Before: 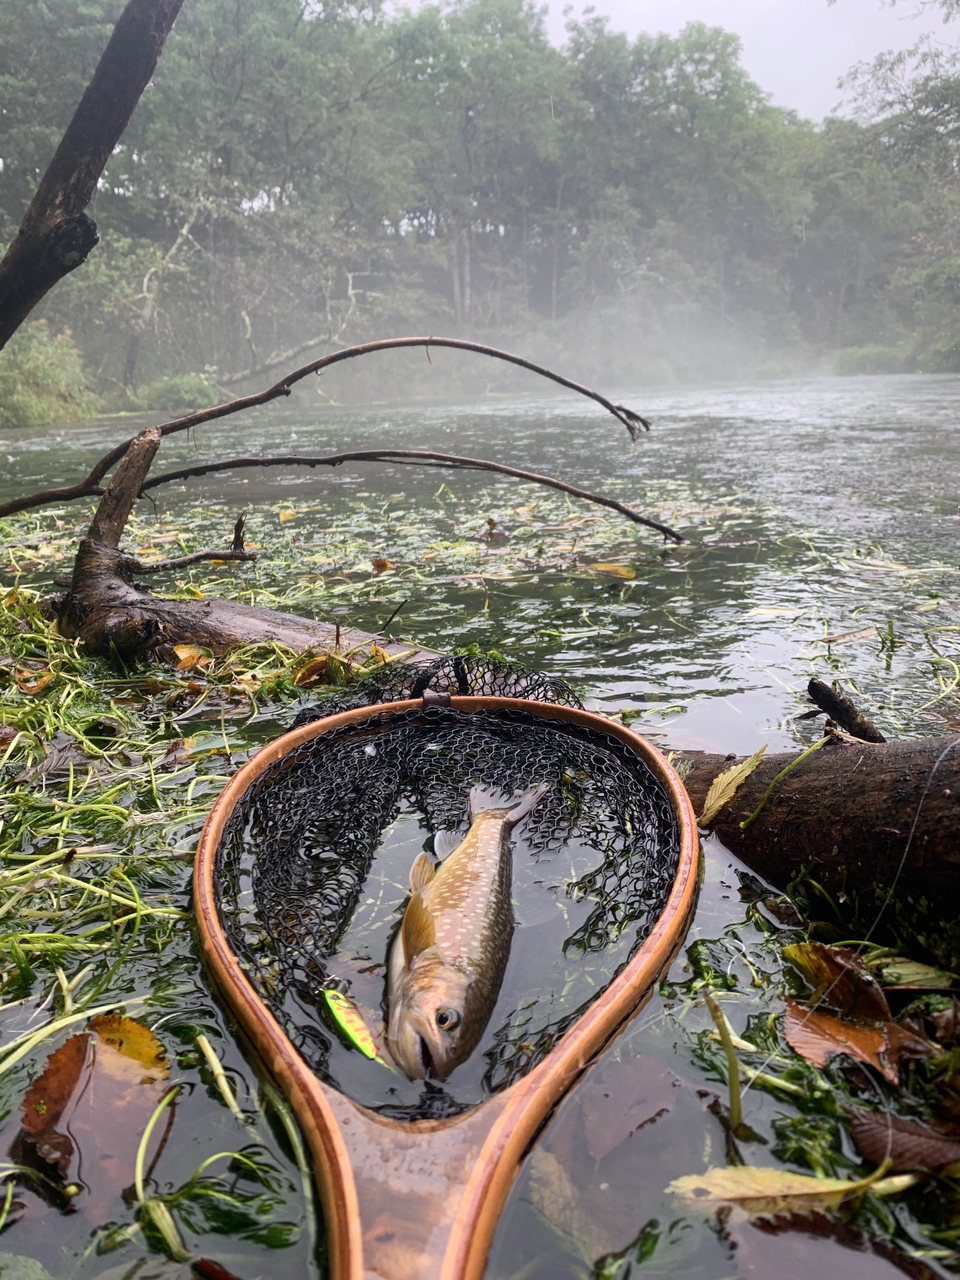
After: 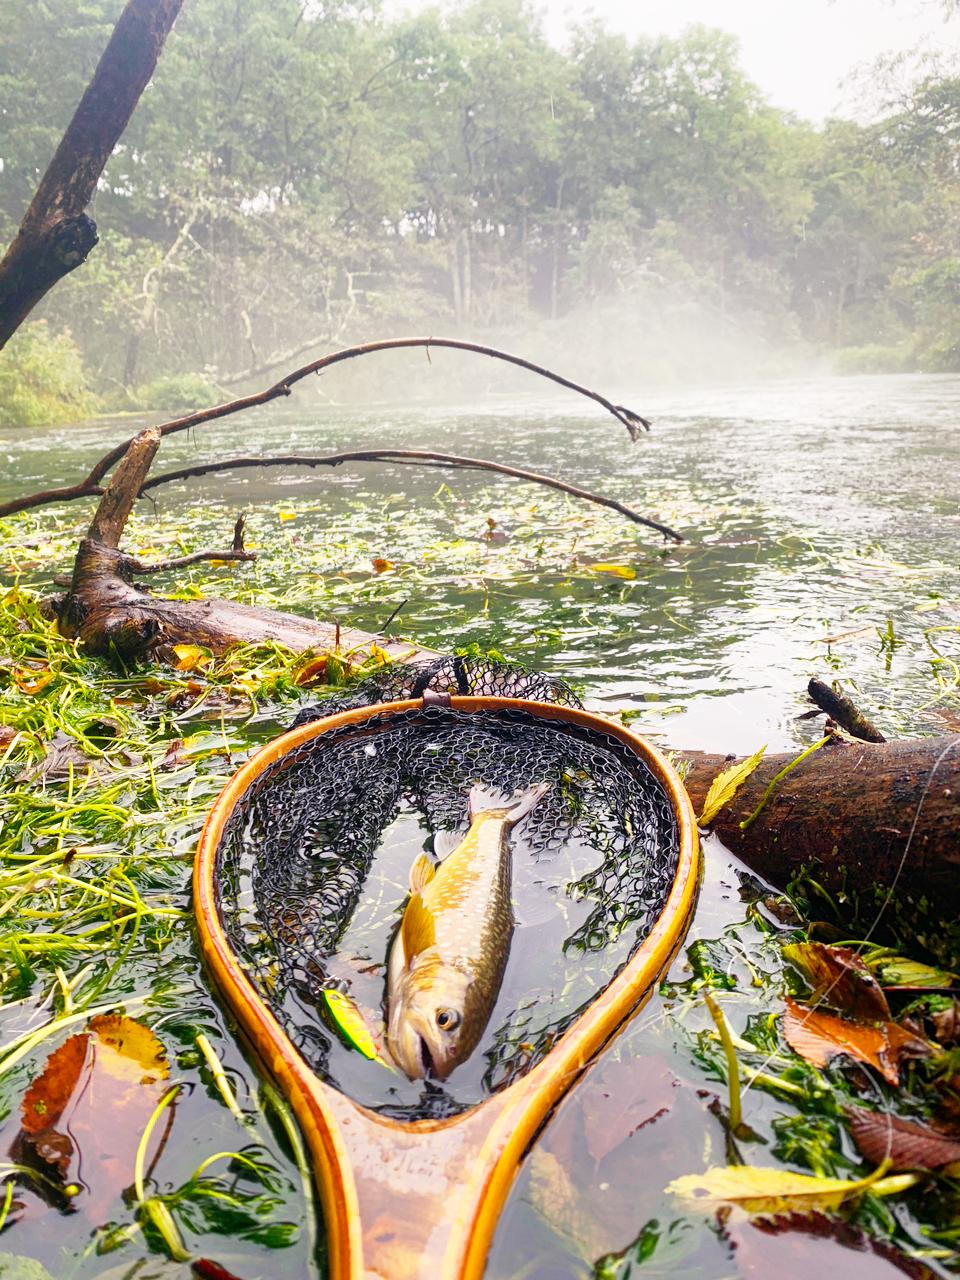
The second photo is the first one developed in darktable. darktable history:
base curve: curves: ch0 [(0, 0) (0.018, 0.026) (0.143, 0.37) (0.33, 0.731) (0.458, 0.853) (0.735, 0.965) (0.905, 0.986) (1, 1)], preserve colors none
shadows and highlights: on, module defaults
color balance rgb: highlights gain › chroma 3.096%, highlights gain › hue 76.18°, perceptual saturation grading › global saturation 30.783%, global vibrance 15.082%
